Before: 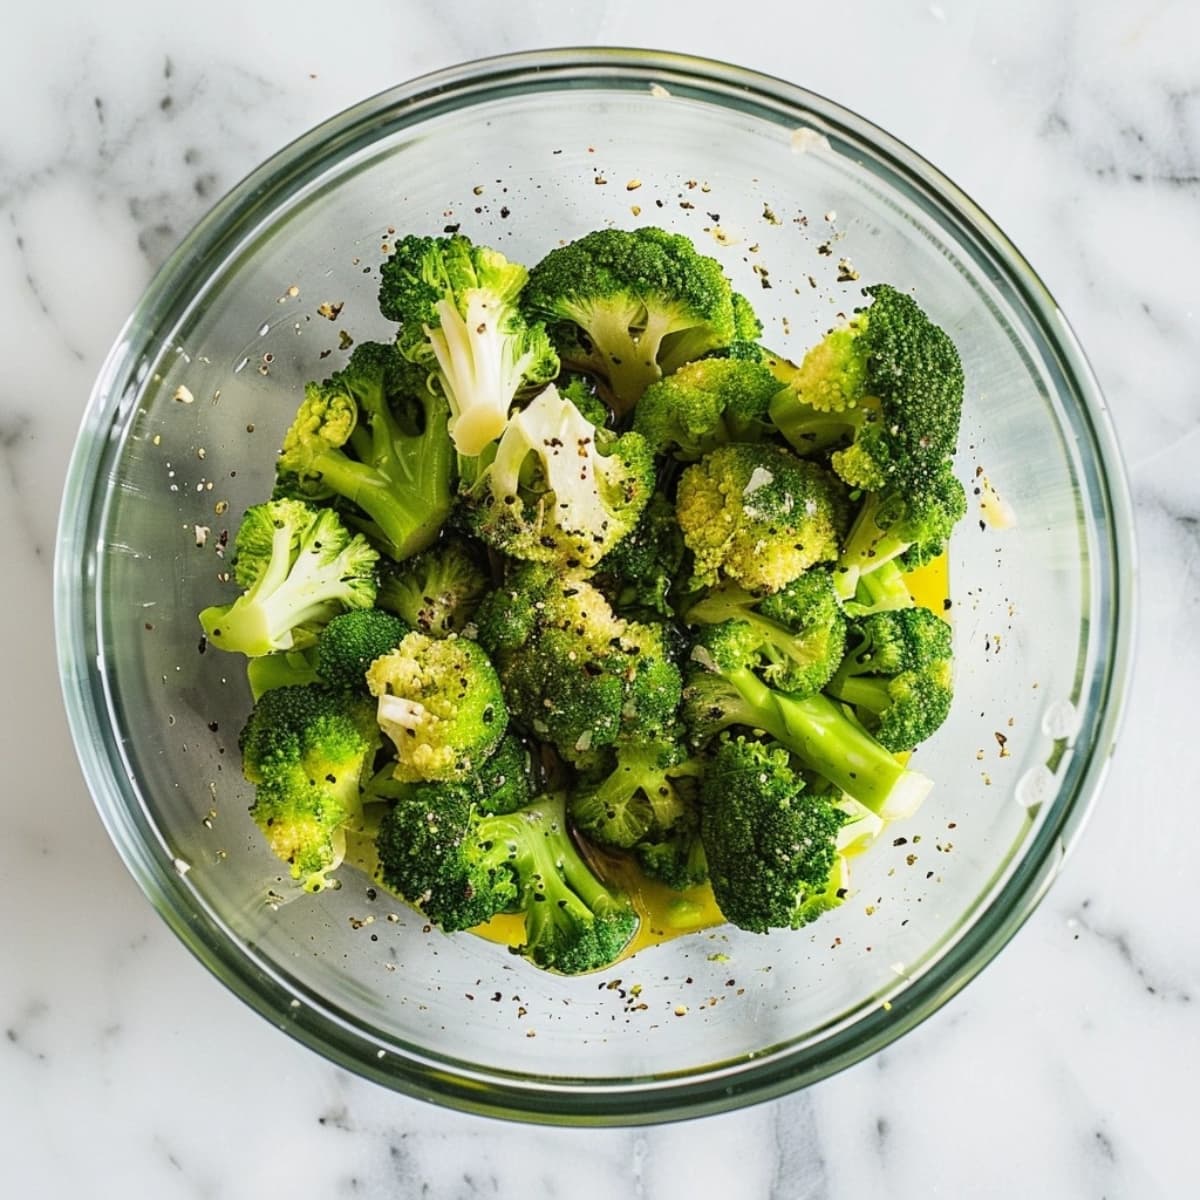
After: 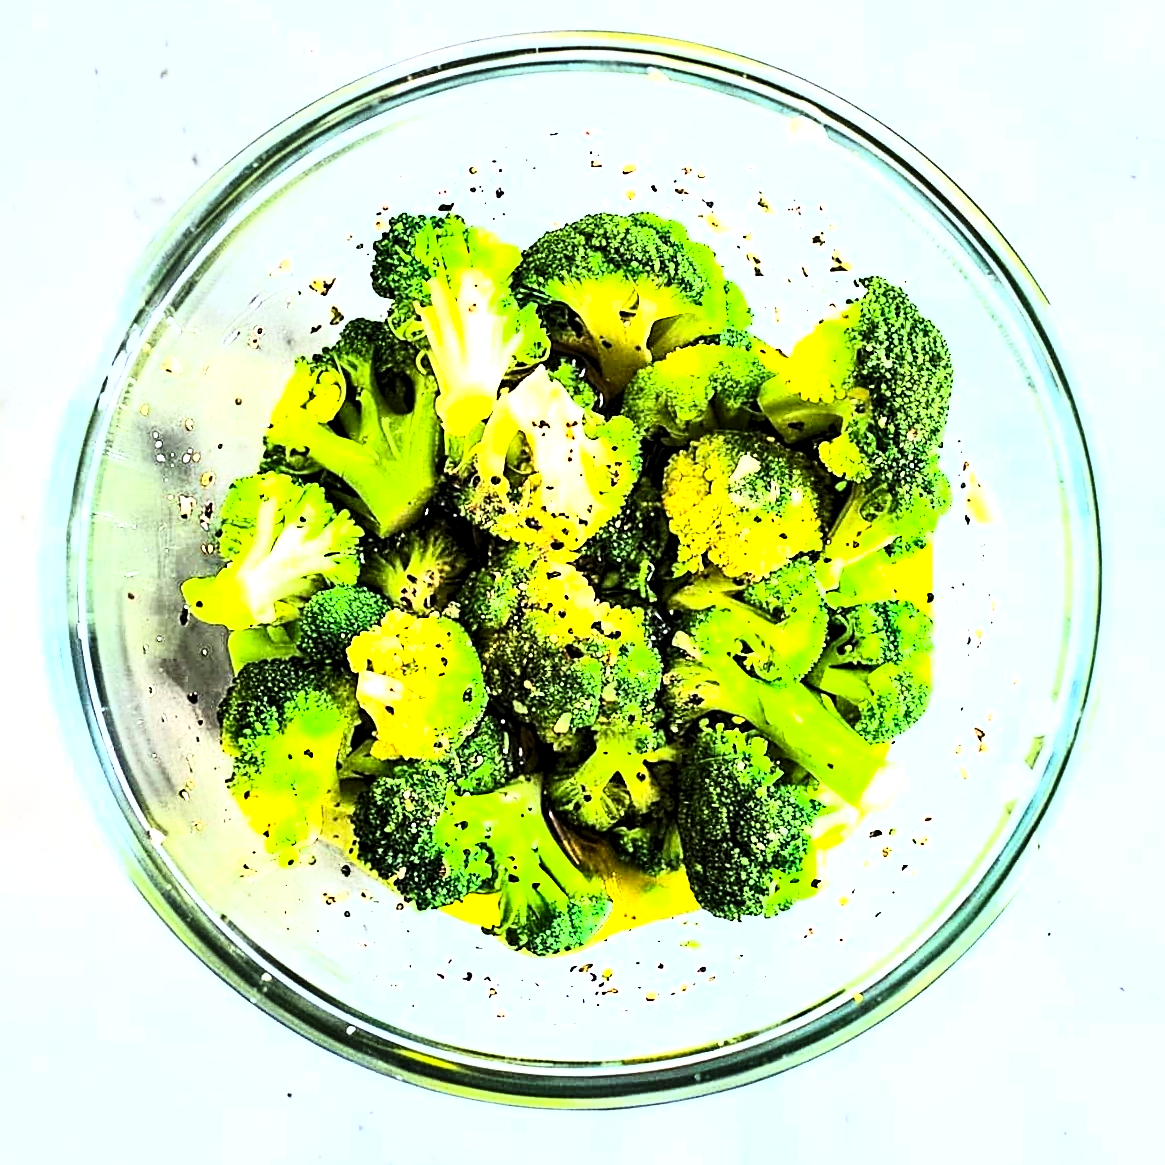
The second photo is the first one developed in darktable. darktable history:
local contrast: mode bilateral grid, contrast 21, coarseness 51, detail 172%, midtone range 0.2
levels: levels [0.116, 0.574, 1]
exposure: black level correction 0, exposure 1.1 EV, compensate highlight preservation false
crop and rotate: angle -1.72°
color calibration: illuminant as shot in camera, x 0.358, y 0.373, temperature 4628.91 K
contrast brightness saturation: contrast 0.837, brightness 0.595, saturation 0.572
sharpen: on, module defaults
